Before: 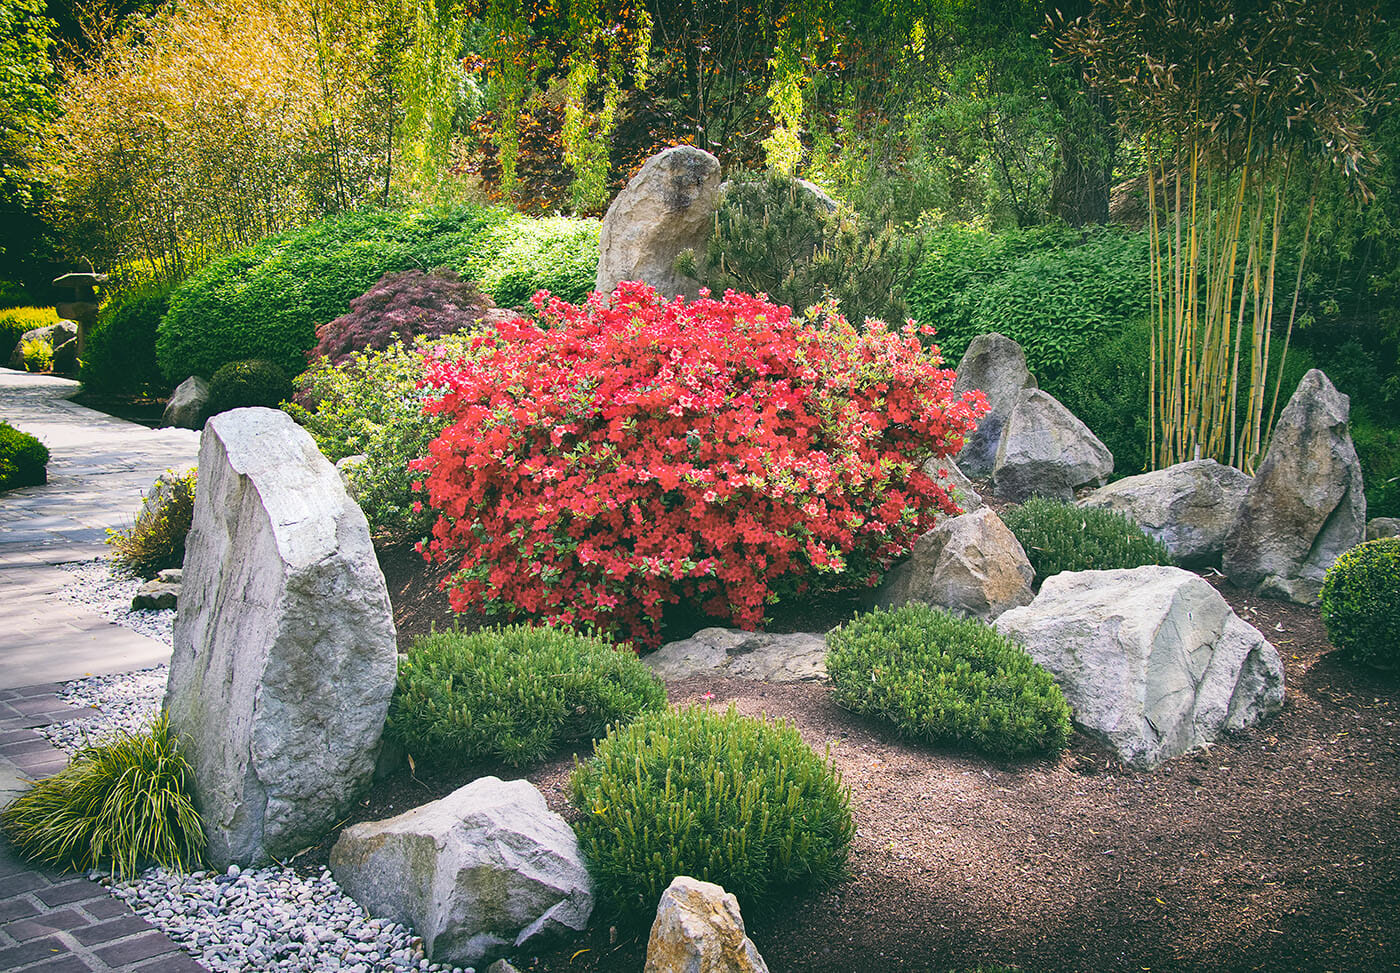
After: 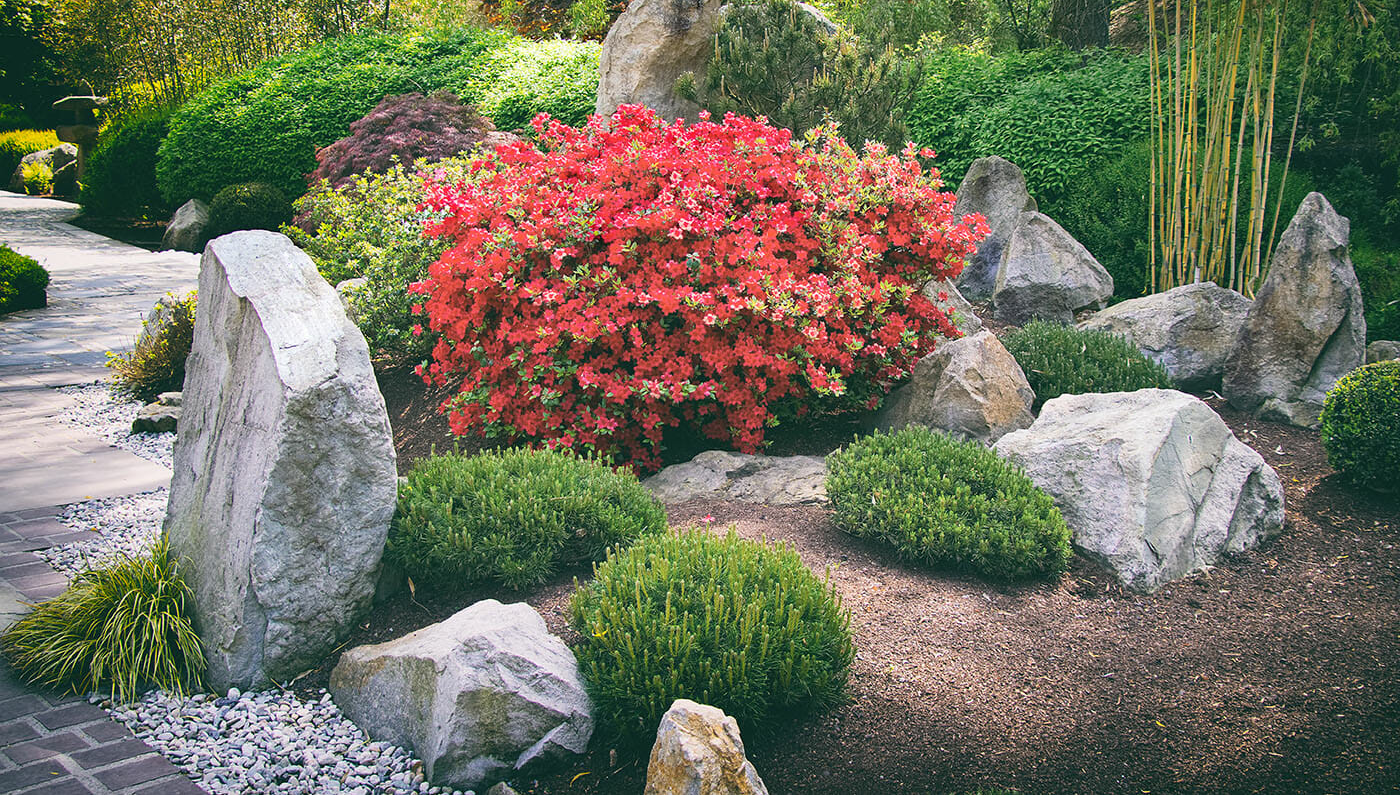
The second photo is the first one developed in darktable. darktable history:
crop and rotate: top 18.224%
